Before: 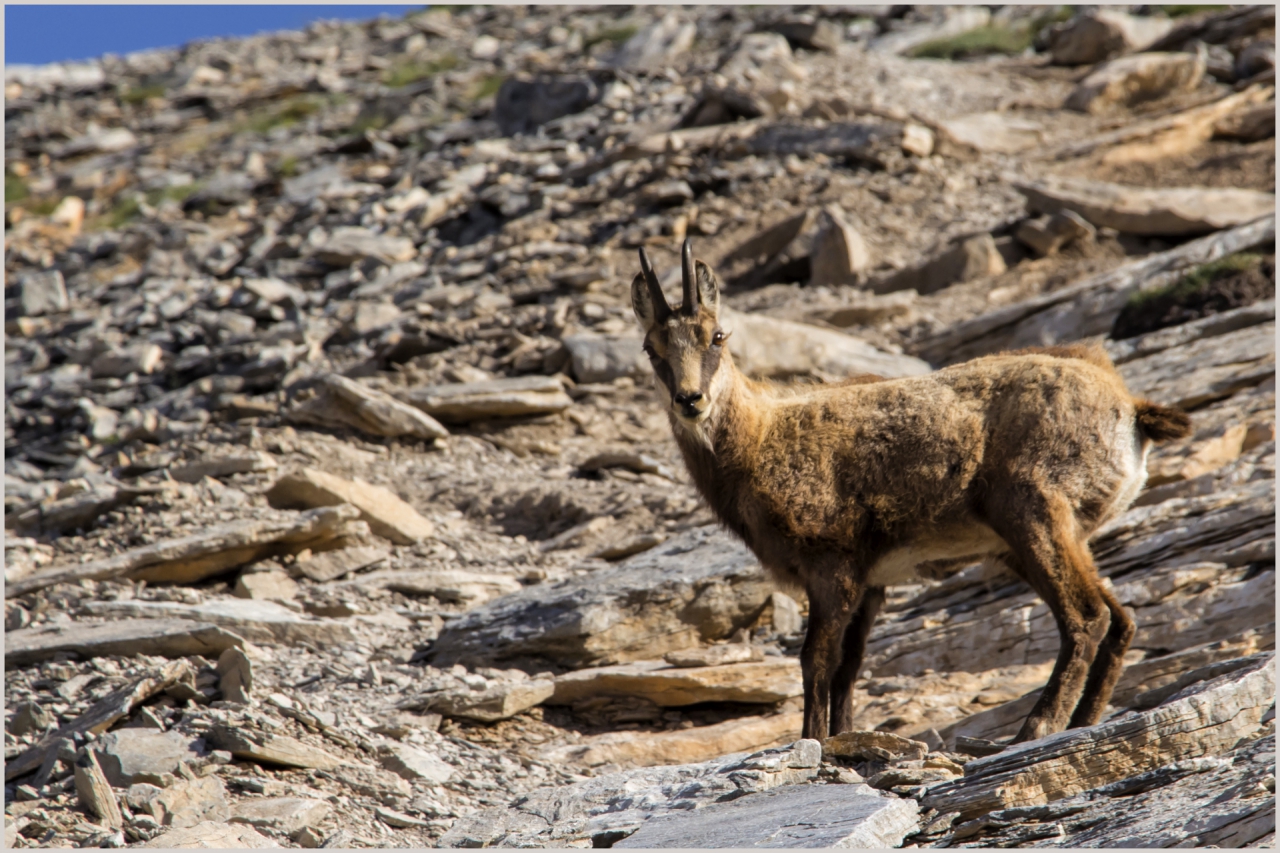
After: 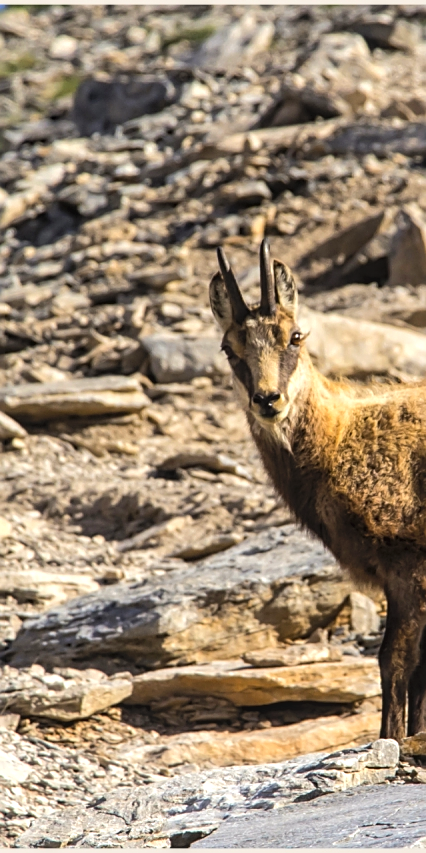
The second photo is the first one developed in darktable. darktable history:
local contrast: detail 110%
exposure: exposure 0.128 EV, compensate exposure bias true, compensate highlight preservation false
crop: left 32.988%, right 33.707%
tone equalizer: -8 EV -0.429 EV, -7 EV -0.414 EV, -6 EV -0.341 EV, -5 EV -0.228 EV, -3 EV 0.25 EV, -2 EV 0.312 EV, -1 EV 0.387 EV, +0 EV 0.392 EV, edges refinement/feathering 500, mask exposure compensation -1.57 EV, preserve details no
sharpen: on, module defaults
color correction: highlights b* 3
contrast brightness saturation: brightness 0.088, saturation 0.193
